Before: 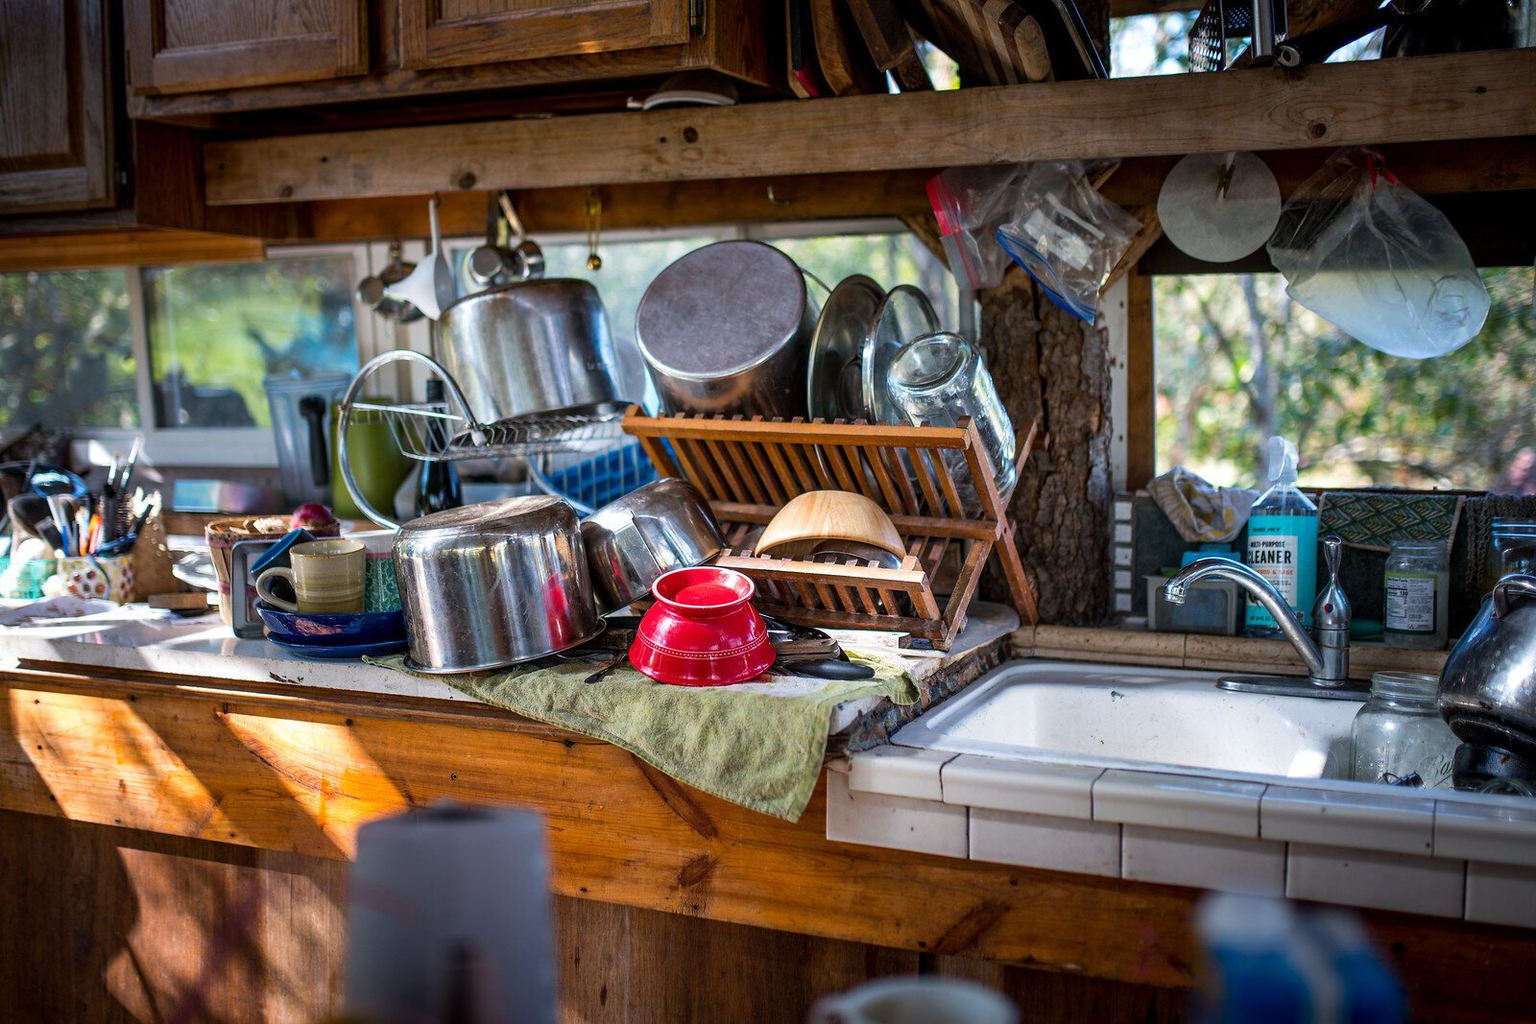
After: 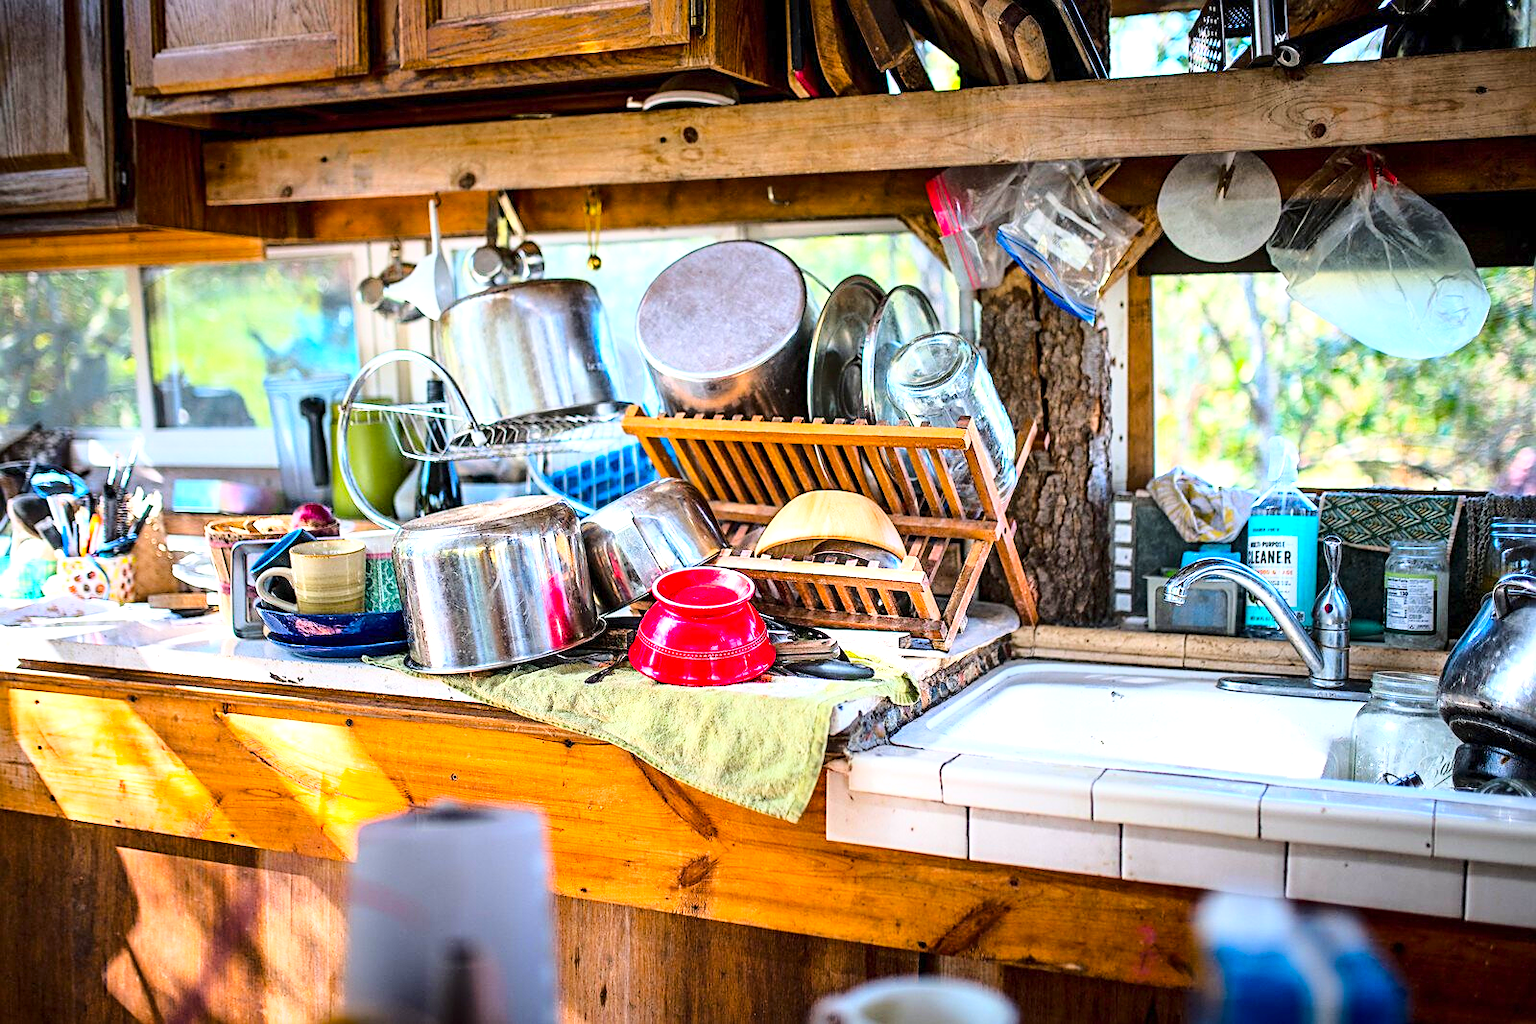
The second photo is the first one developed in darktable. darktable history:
color balance rgb: shadows lift › chroma 0.716%, shadows lift › hue 113.63°, perceptual saturation grading › global saturation 19.632%, perceptual brilliance grading › global brilliance 10.082%, perceptual brilliance grading › shadows 15.24%, global vibrance -17.091%, contrast -6.317%
base curve: curves: ch0 [(0, 0) (0.028, 0.03) (0.121, 0.232) (0.46, 0.748) (0.859, 0.968) (1, 1)]
sharpen: on, module defaults
exposure: exposure 0.579 EV, compensate highlight preservation false
